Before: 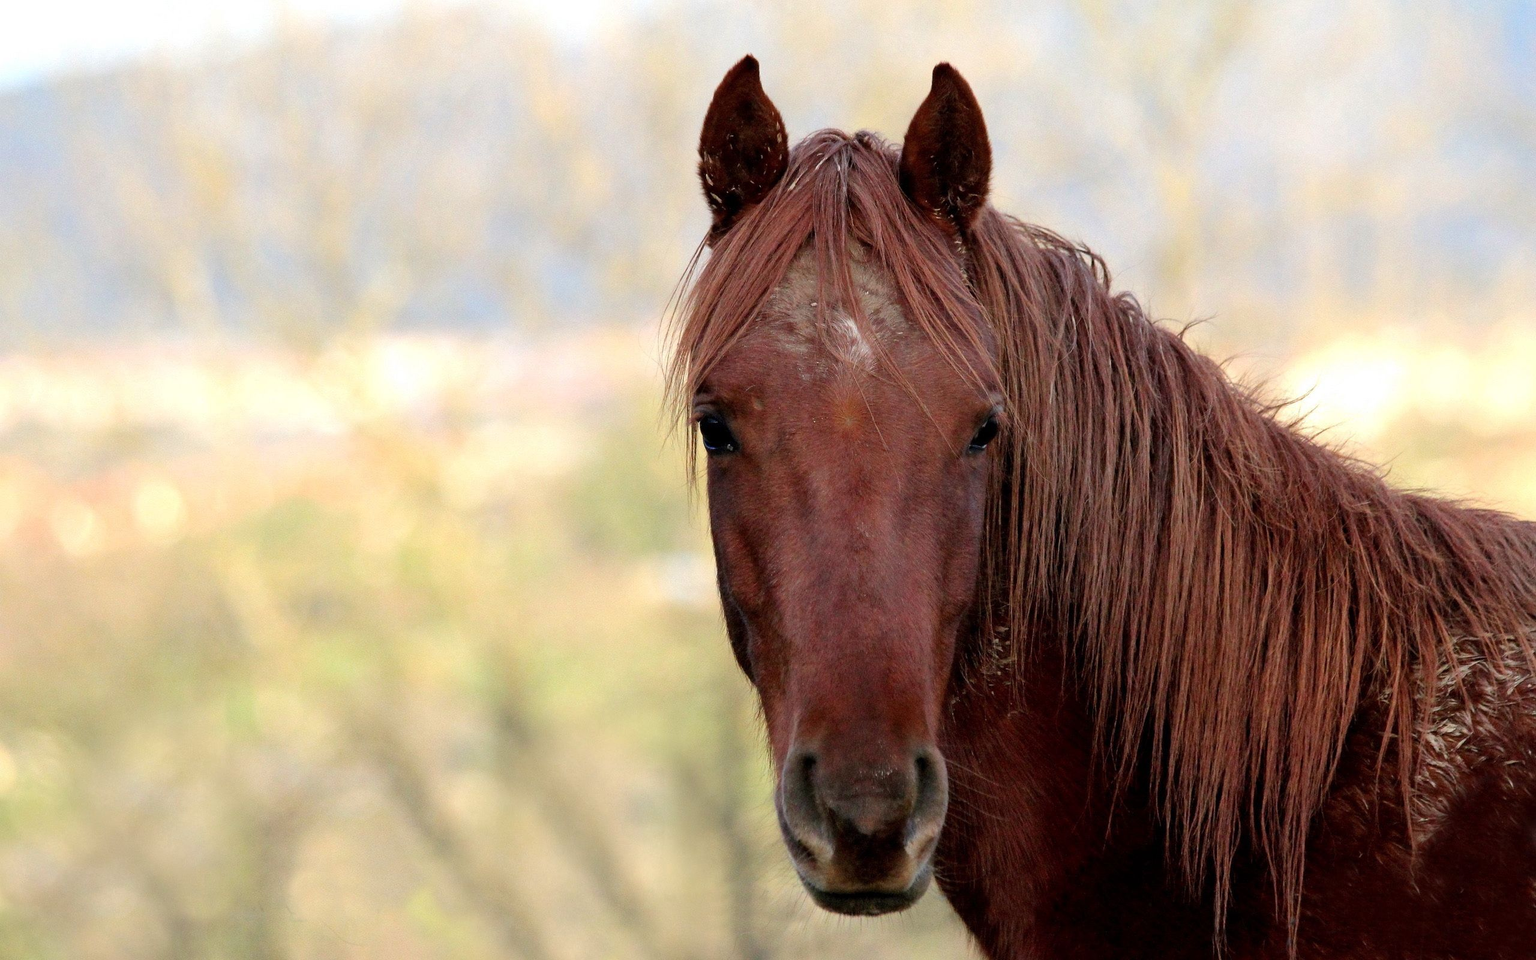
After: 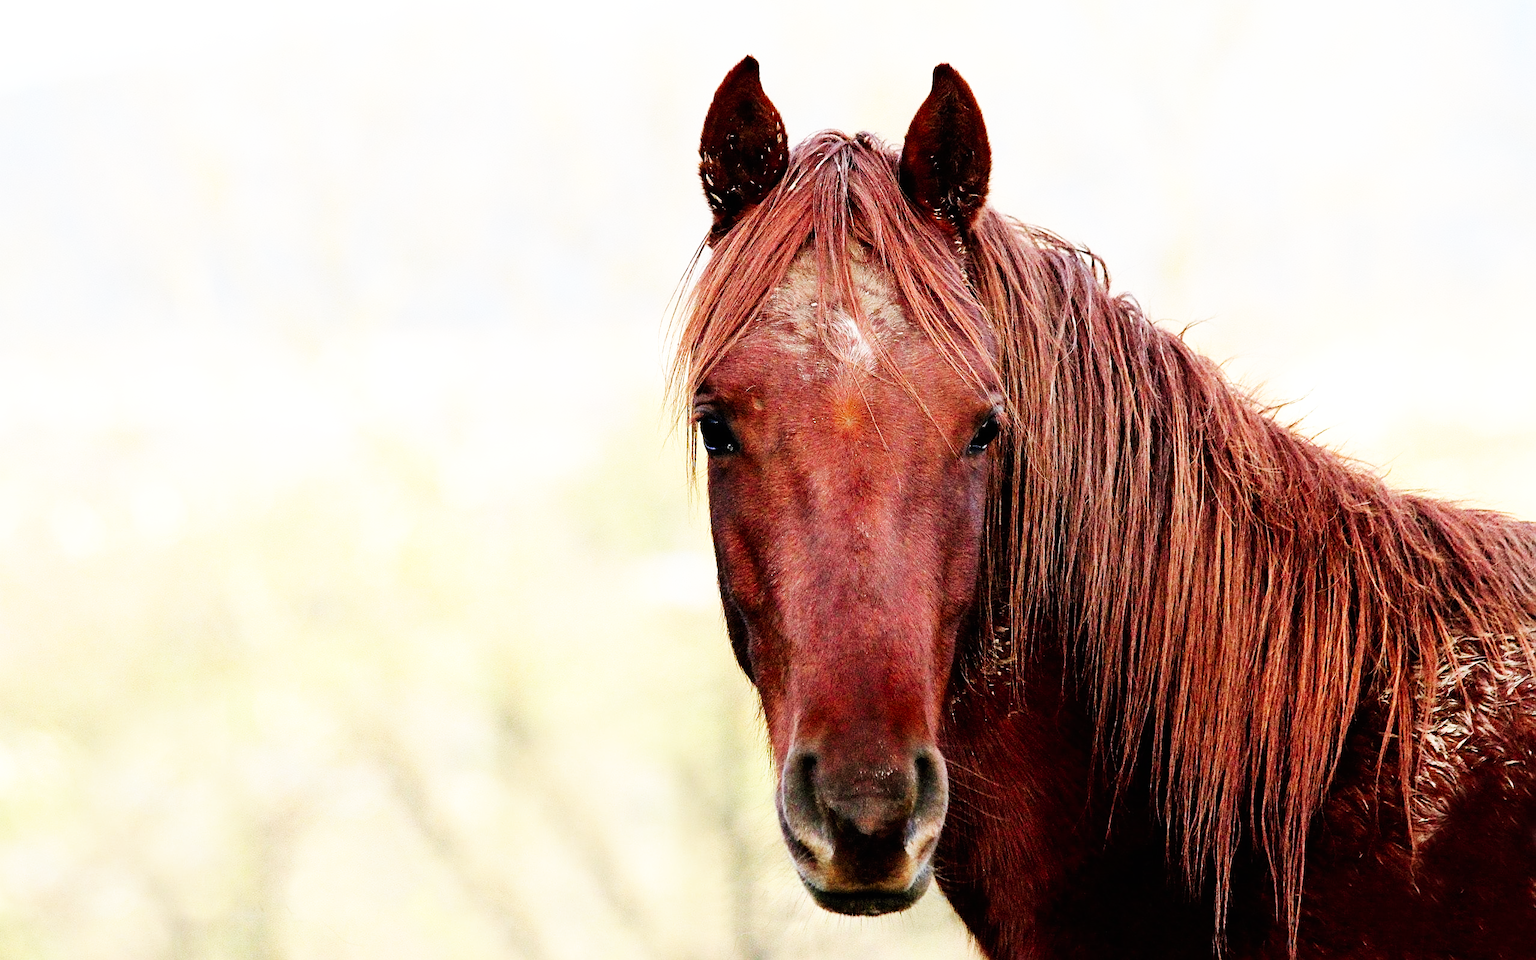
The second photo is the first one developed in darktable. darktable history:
sharpen: amount 0.493
base curve: curves: ch0 [(0, 0) (0.007, 0.004) (0.027, 0.03) (0.046, 0.07) (0.207, 0.54) (0.442, 0.872) (0.673, 0.972) (1, 1)], preserve colors none
